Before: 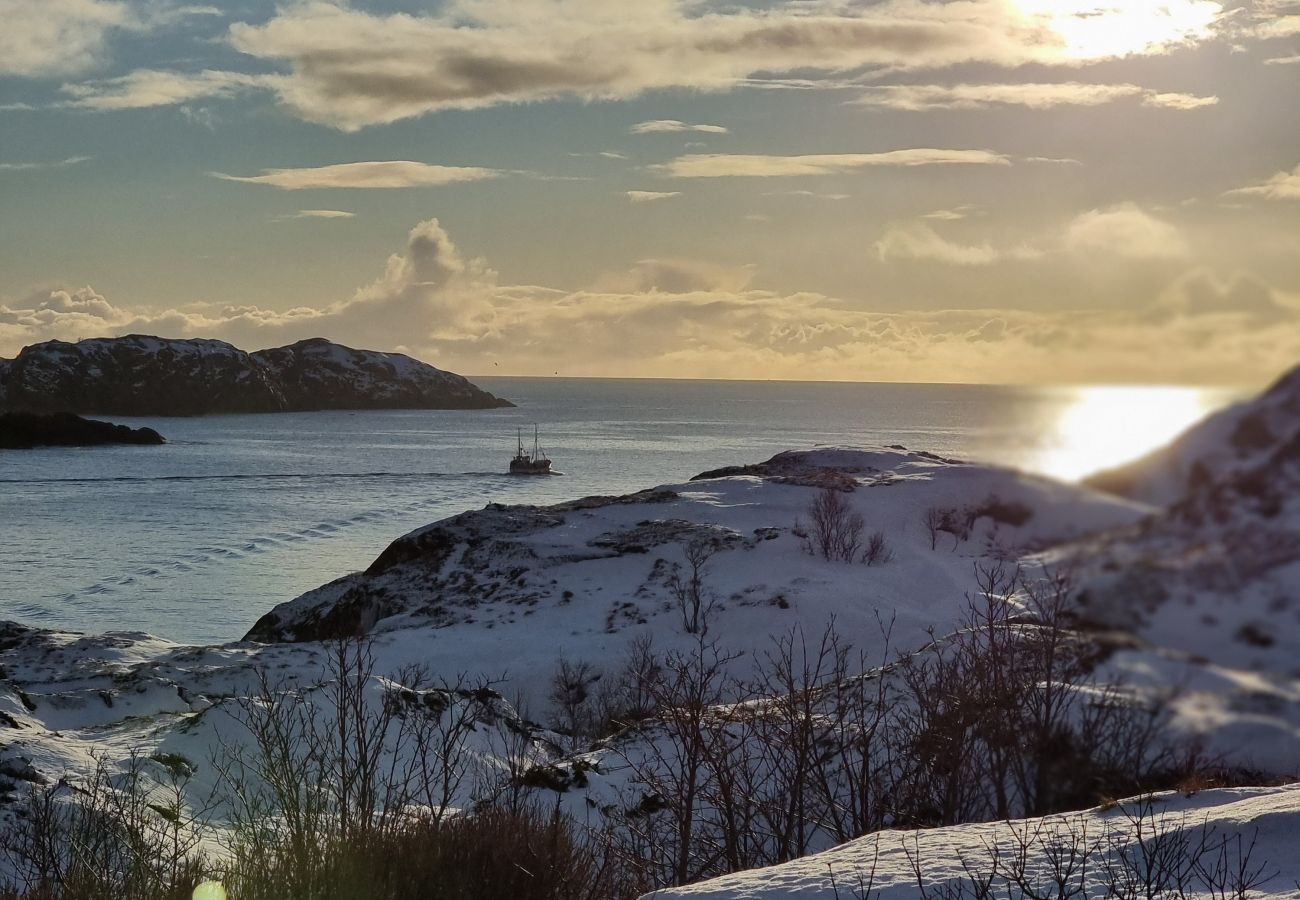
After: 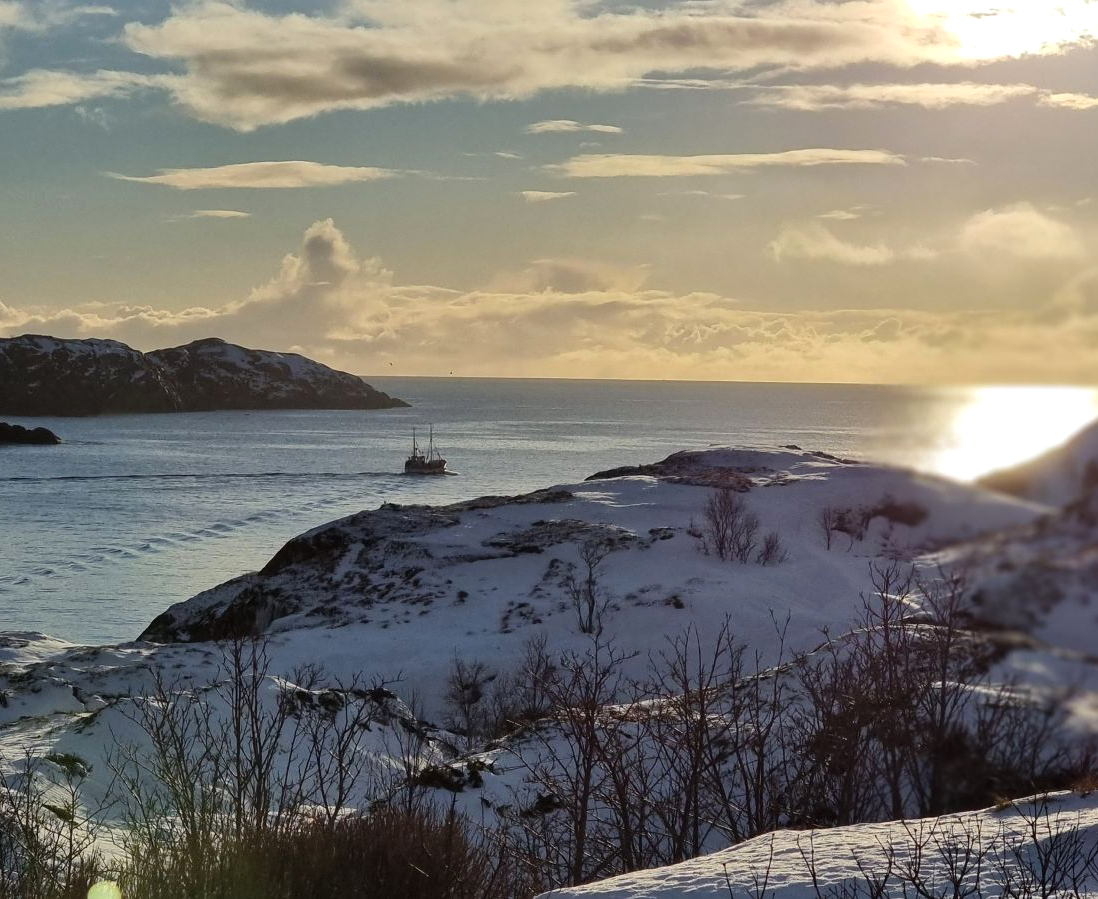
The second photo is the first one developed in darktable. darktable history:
crop: left 8.082%, right 7.403%
levels: levels [0, 0.476, 0.951]
